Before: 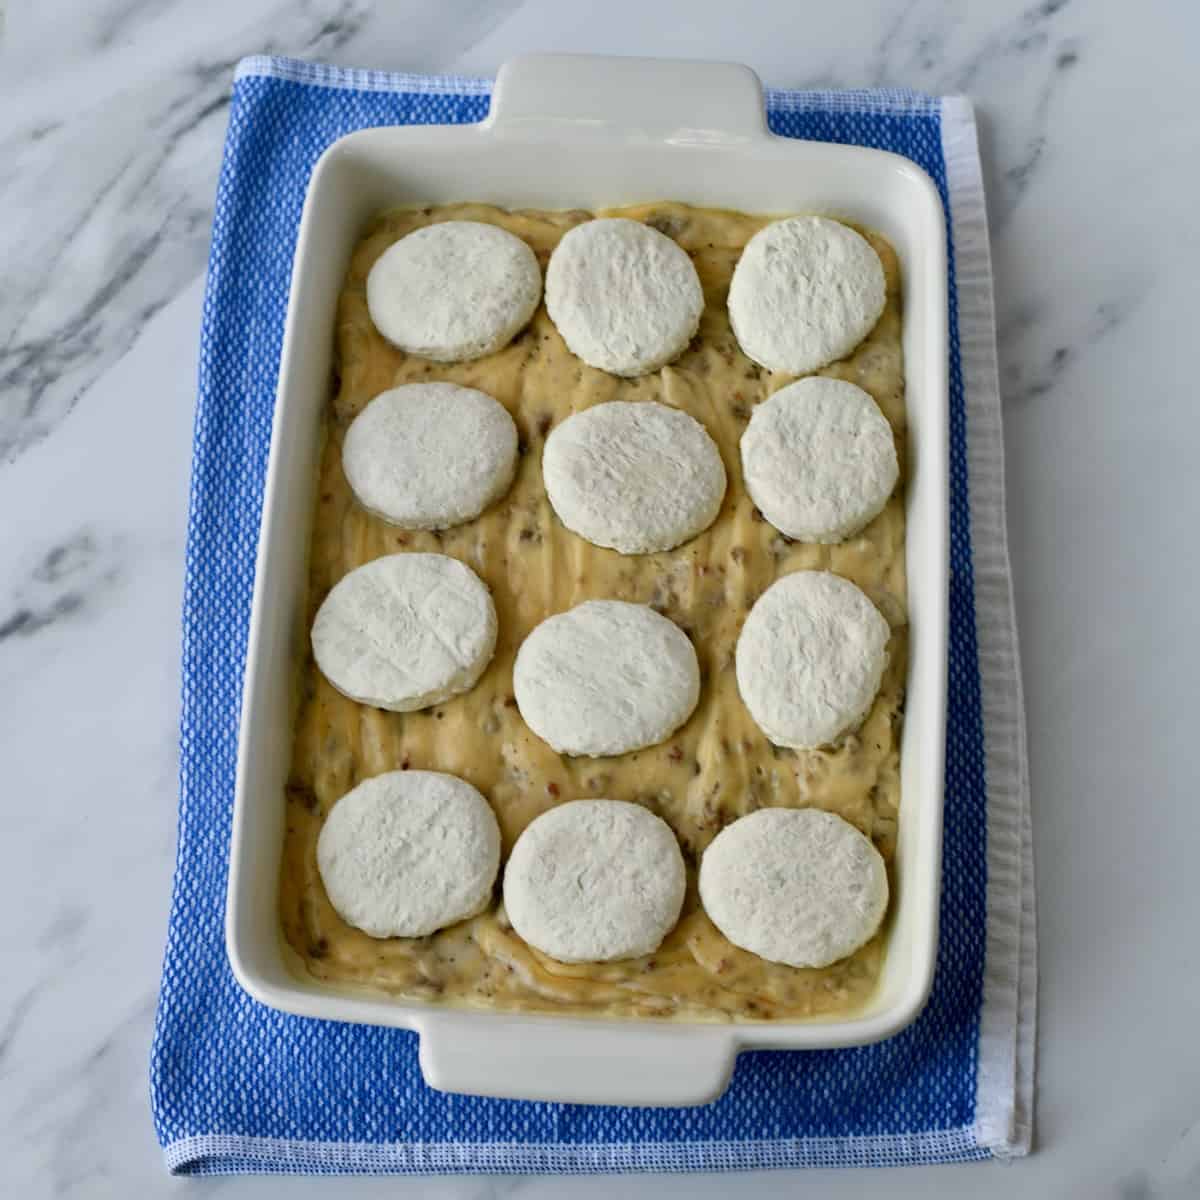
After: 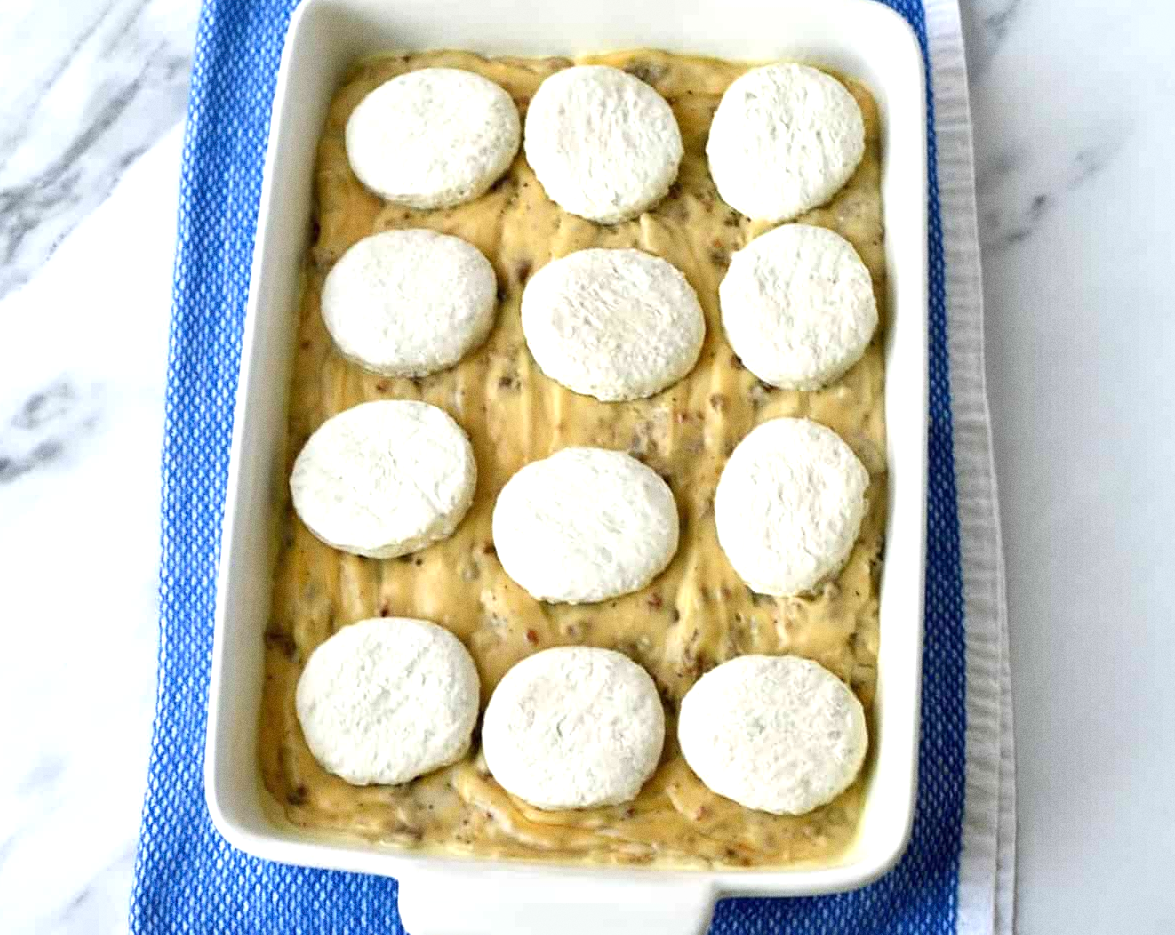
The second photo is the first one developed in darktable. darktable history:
crop and rotate: left 1.814%, top 12.818%, right 0.25%, bottom 9.225%
grain: strength 26%
exposure: black level correction 0, exposure 1 EV, compensate exposure bias true, compensate highlight preservation false
